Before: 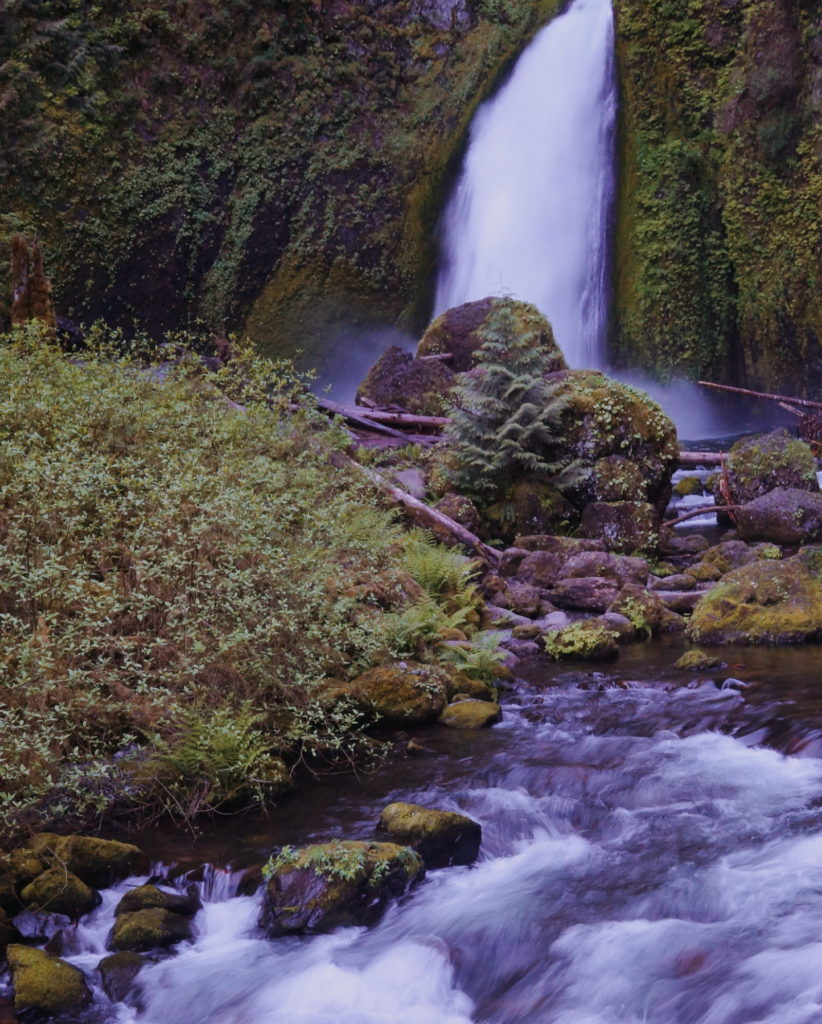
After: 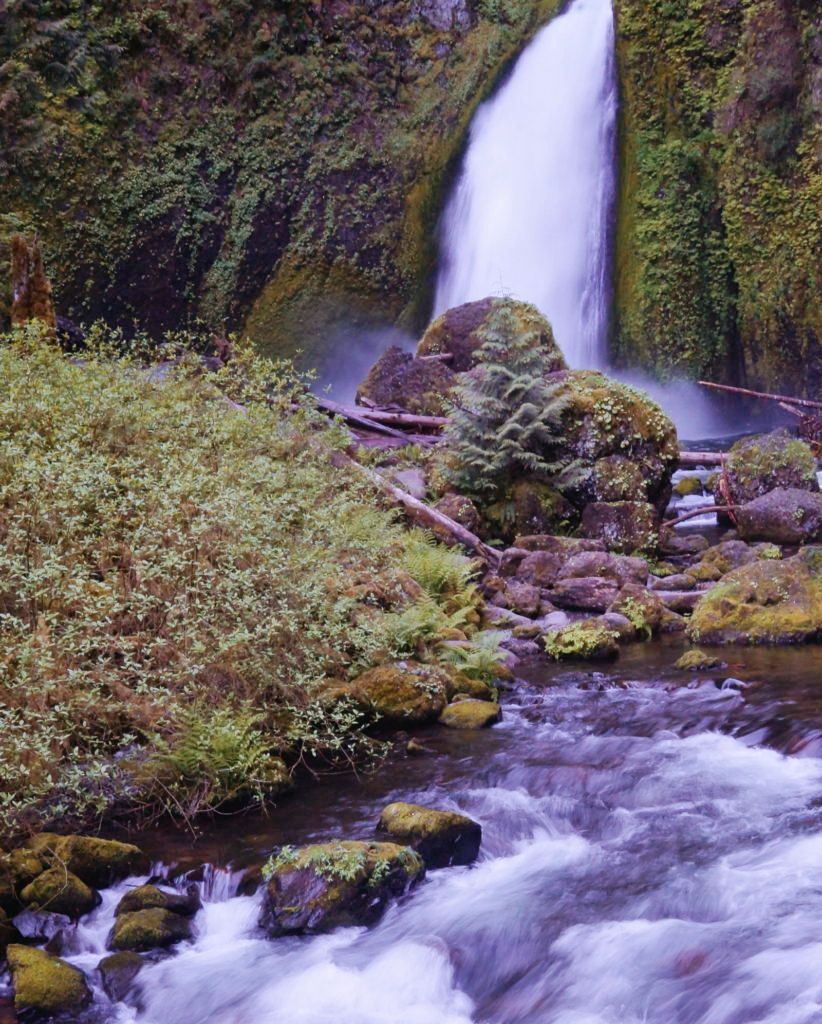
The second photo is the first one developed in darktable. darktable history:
exposure: black level correction 0, exposure 0.499 EV, compensate exposure bias true, compensate highlight preservation false
tone curve: curves: ch0 [(0, 0) (0.07, 0.052) (0.23, 0.254) (0.486, 0.53) (0.822, 0.825) (0.994, 0.955)]; ch1 [(0, 0) (0.226, 0.261) (0.379, 0.442) (0.469, 0.472) (0.495, 0.495) (0.514, 0.504) (0.561, 0.568) (0.59, 0.612) (1, 1)]; ch2 [(0, 0) (0.269, 0.299) (0.459, 0.441) (0.498, 0.499) (0.523, 0.52) (0.551, 0.576) (0.629, 0.643) (0.659, 0.681) (0.718, 0.764) (1, 1)], preserve colors none
color zones: curves: ch1 [(0, 0.523) (0.143, 0.545) (0.286, 0.52) (0.429, 0.506) (0.571, 0.503) (0.714, 0.503) (0.857, 0.508) (1, 0.523)]
